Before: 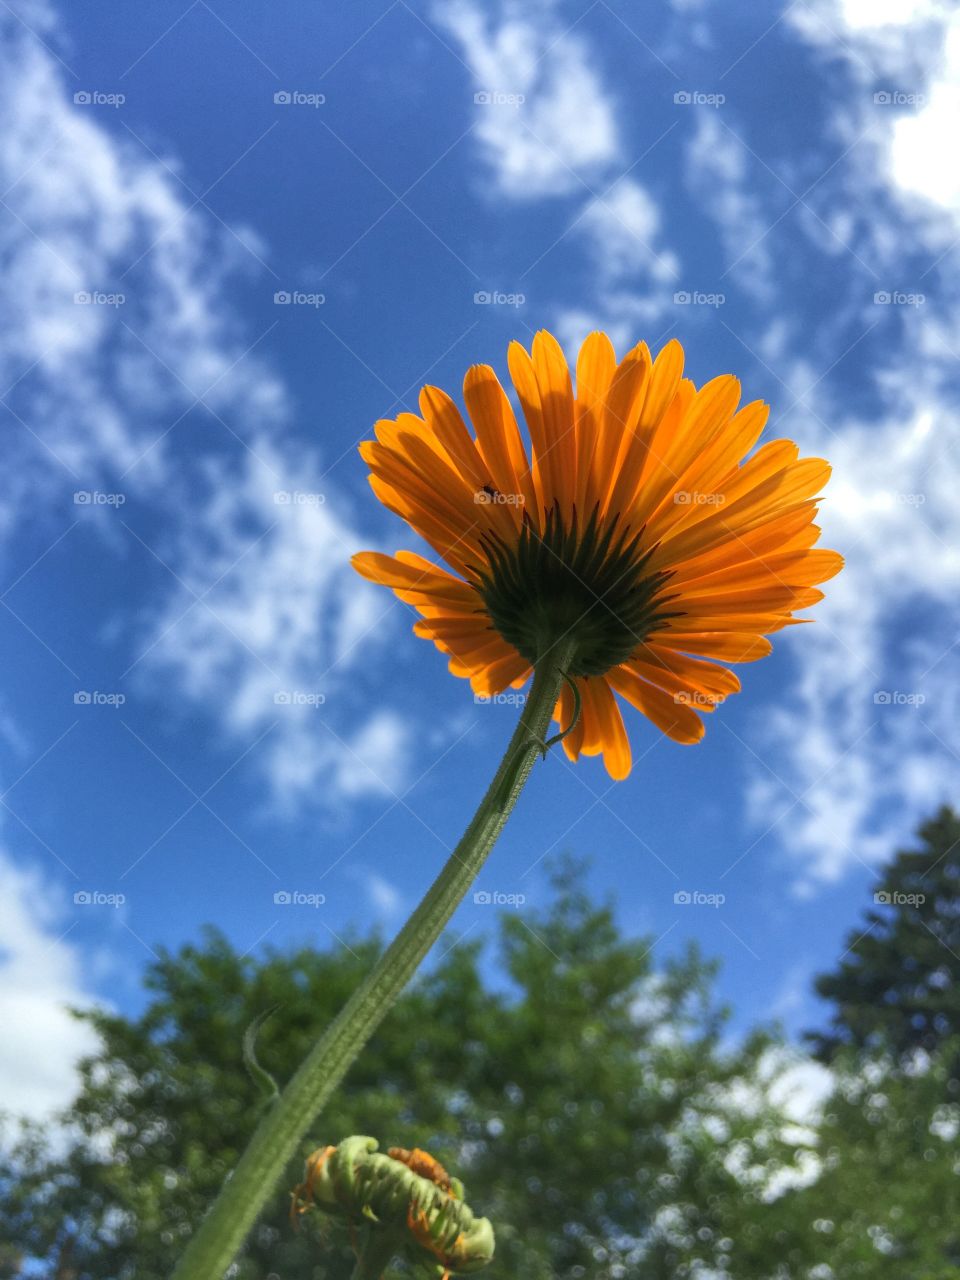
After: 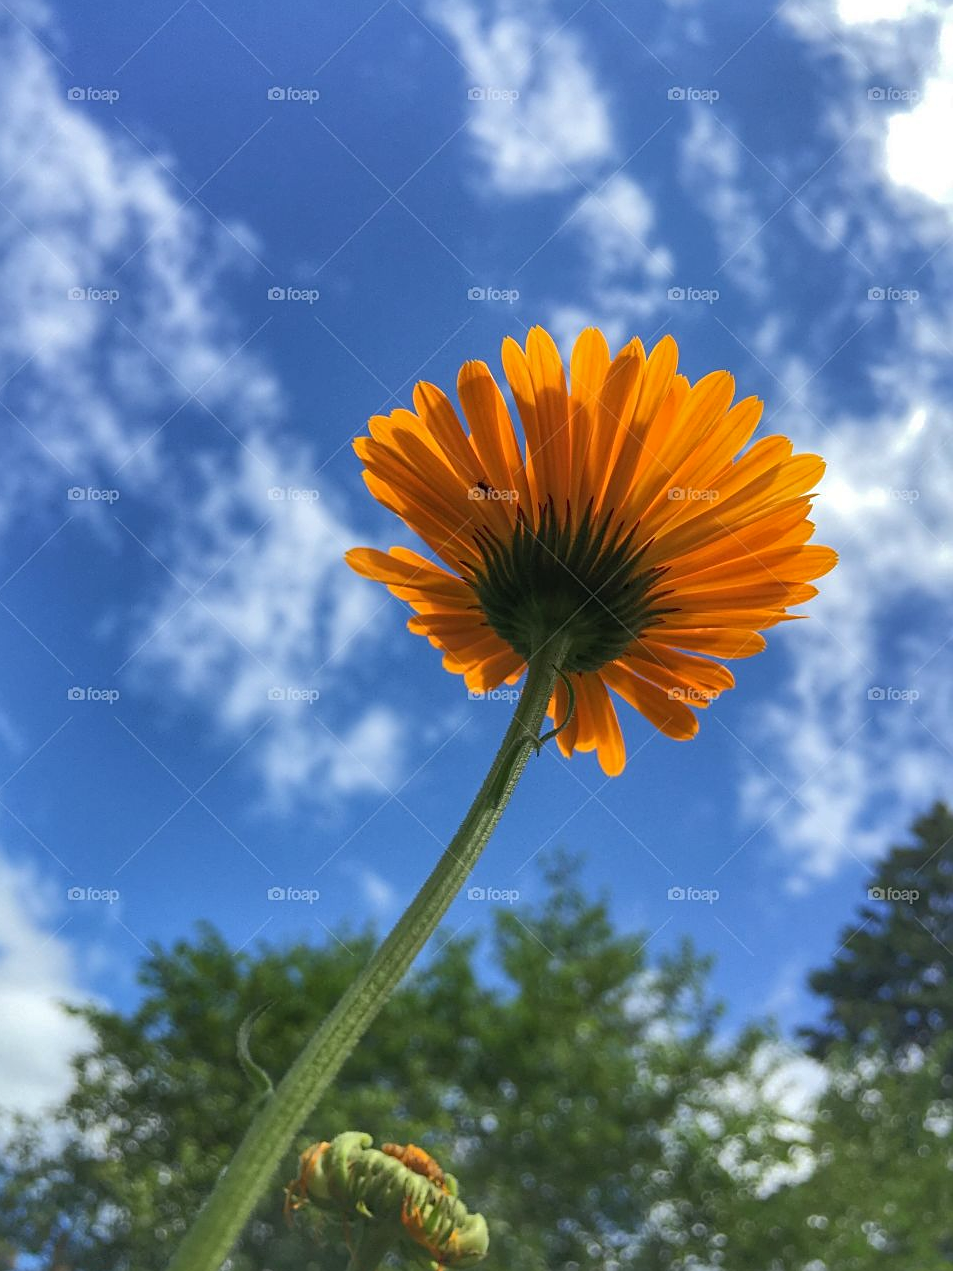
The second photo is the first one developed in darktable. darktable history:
color correction: highlights a* -0.069, highlights b* 0.128
sharpen: on, module defaults
shadows and highlights: on, module defaults
crop and rotate: left 0.671%, top 0.364%, bottom 0.291%
